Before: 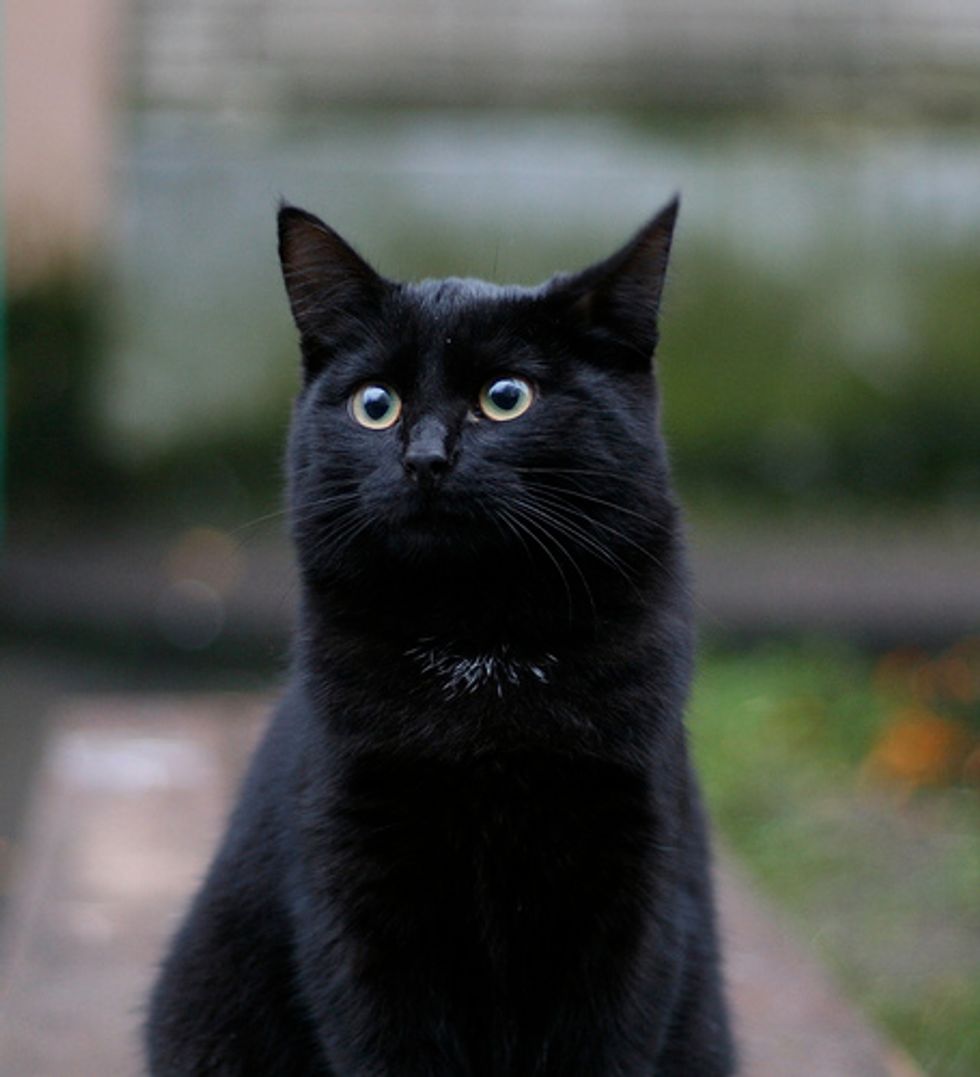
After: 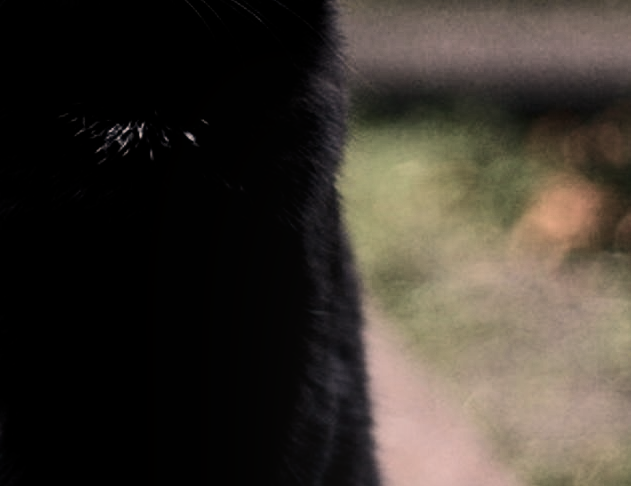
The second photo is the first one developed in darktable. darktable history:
crop and rotate: left 35.525%, top 49.841%, bottom 4.981%
contrast brightness saturation: contrast 0.213, brightness -0.103, saturation 0.208
local contrast: detail 109%
exposure: black level correction 0, exposure 0.694 EV, compensate exposure bias true, compensate highlight preservation false
tone equalizer: edges refinement/feathering 500, mask exposure compensation -1.57 EV, preserve details no
filmic rgb: black relative exposure -5.08 EV, white relative exposure 3.51 EV, threshold 2.98 EV, hardness 3.17, contrast 1.401, highlights saturation mix -28.89%, color science v5 (2021), contrast in shadows safe, contrast in highlights safe, enable highlight reconstruction true
color correction: highlights a* 11.31, highlights b* 12.26
